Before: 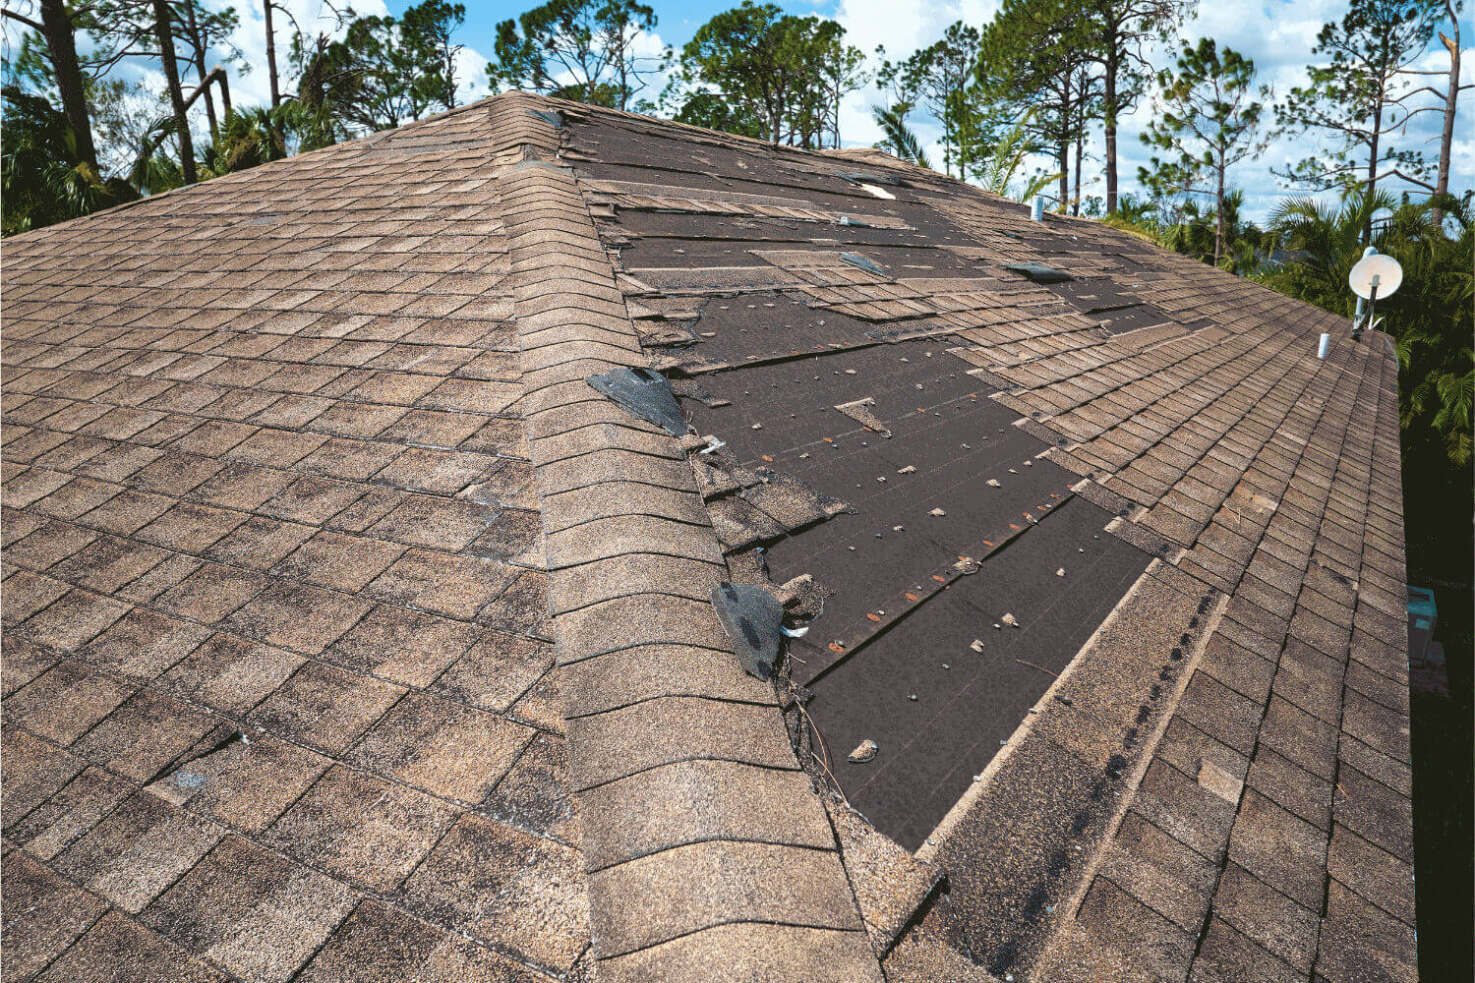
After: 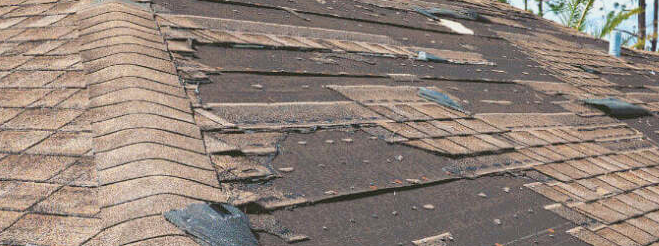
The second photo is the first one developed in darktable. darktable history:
contrast brightness saturation: contrast -0.1, brightness 0.05, saturation 0.08
crop: left 28.64%, top 16.832%, right 26.637%, bottom 58.055%
